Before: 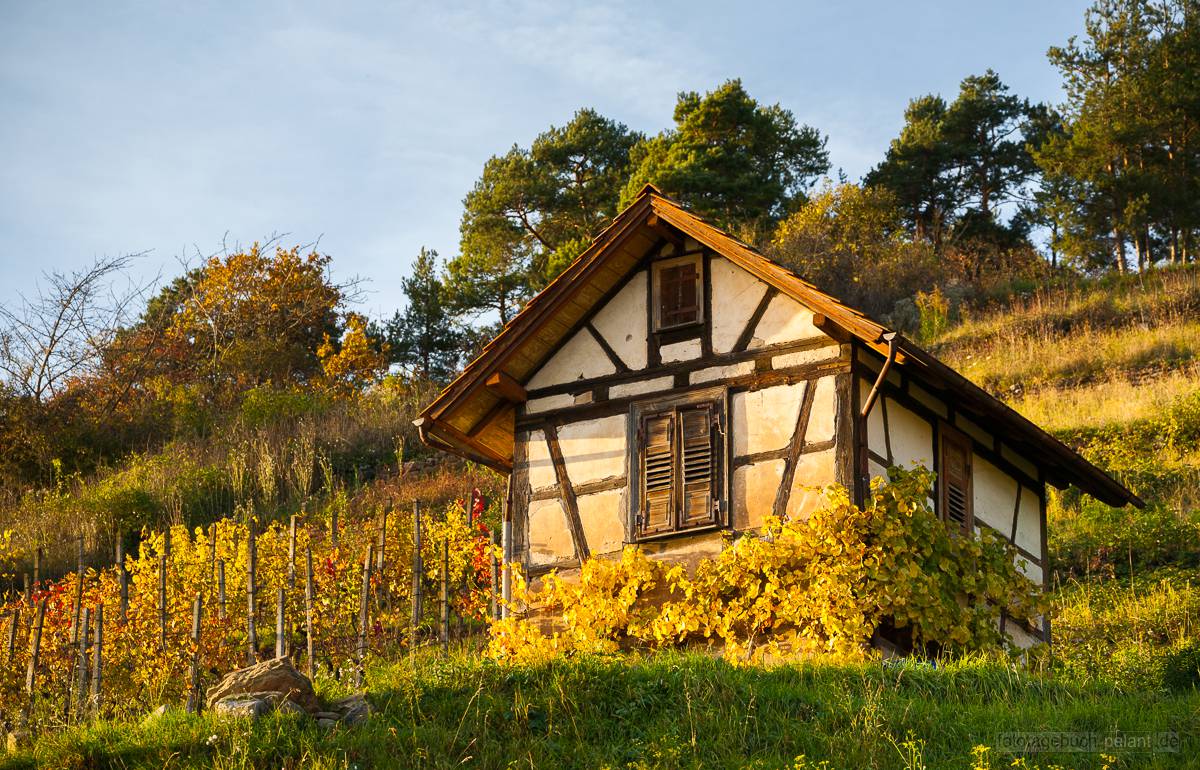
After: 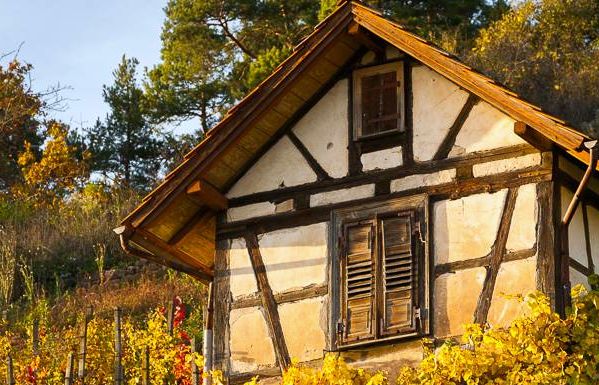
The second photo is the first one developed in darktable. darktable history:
white balance: red 0.983, blue 1.036
crop: left 25%, top 25%, right 25%, bottom 25%
